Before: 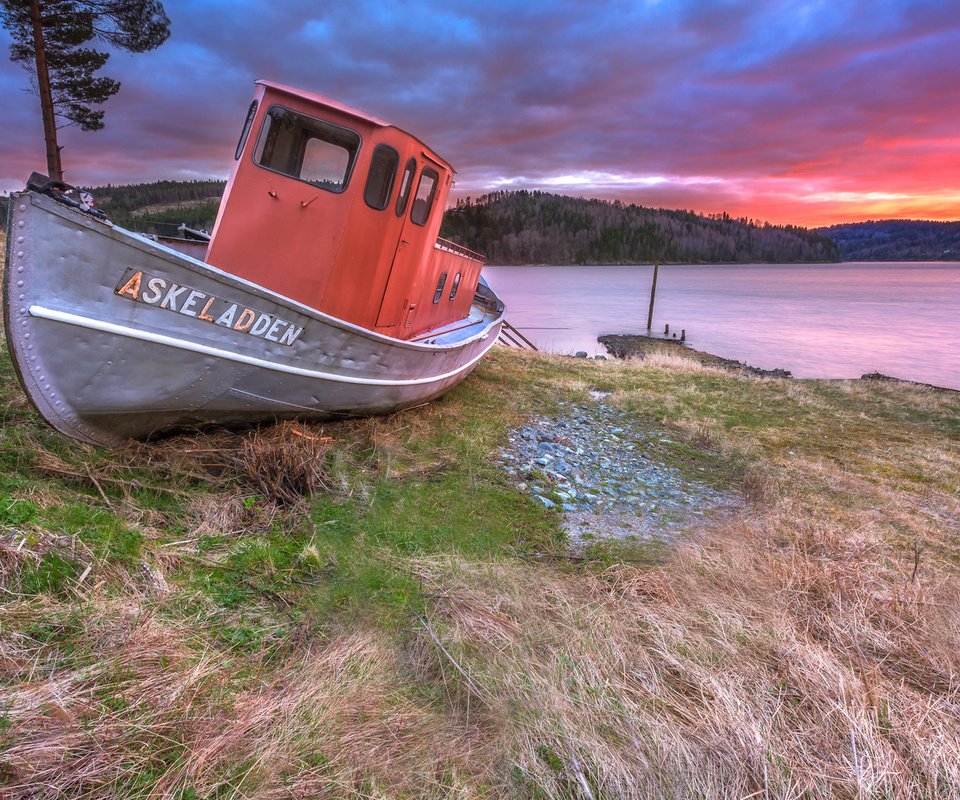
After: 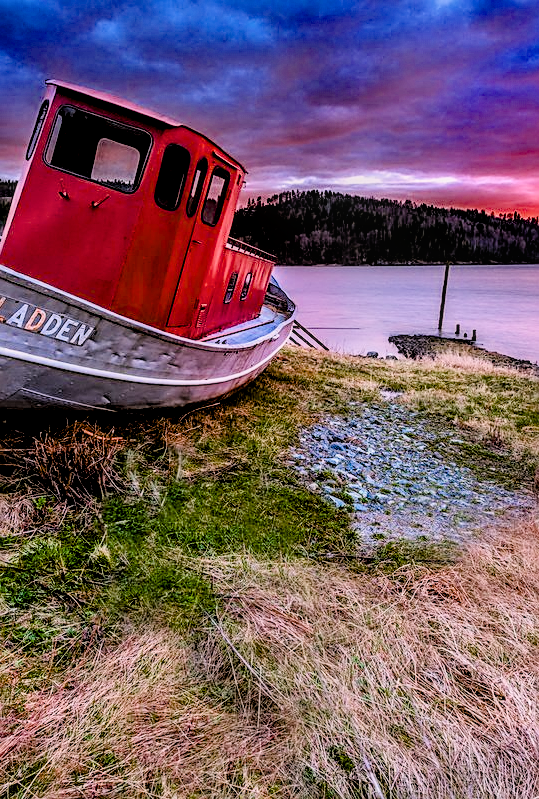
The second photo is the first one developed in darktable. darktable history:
local contrast: on, module defaults
sharpen: on, module defaults
filmic rgb: black relative exposure -2.96 EV, white relative exposure 4.56 EV, hardness 1.77, contrast 1.238, color science v6 (2022)
crop: left 21.788%, right 22.041%, bottom 0.003%
exposure: black level correction 0.009, exposure 0.116 EV, compensate highlight preservation false
color balance rgb: power › hue 62.66°, highlights gain › chroma 1.447%, highlights gain › hue 309.56°, perceptual saturation grading › global saturation 20%, perceptual saturation grading › highlights -25.096%, perceptual saturation grading › shadows 49.779%, global vibrance 6.489%, contrast 12.785%, saturation formula JzAzBz (2021)
